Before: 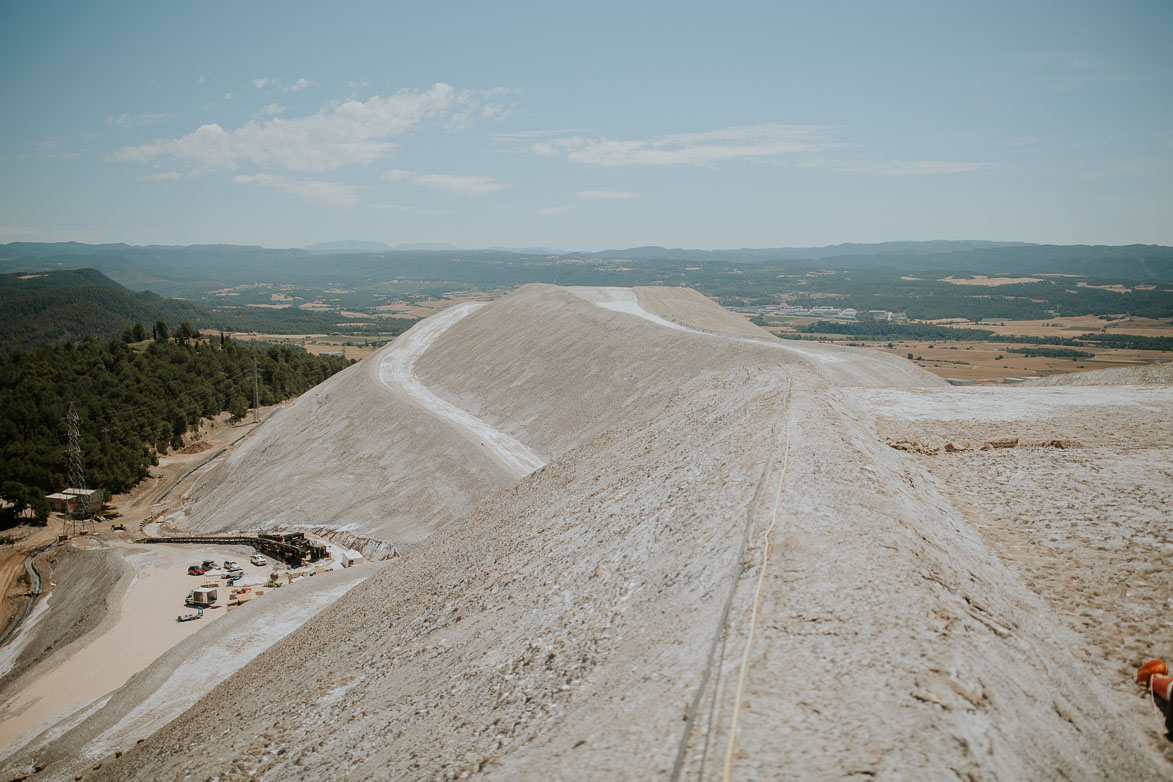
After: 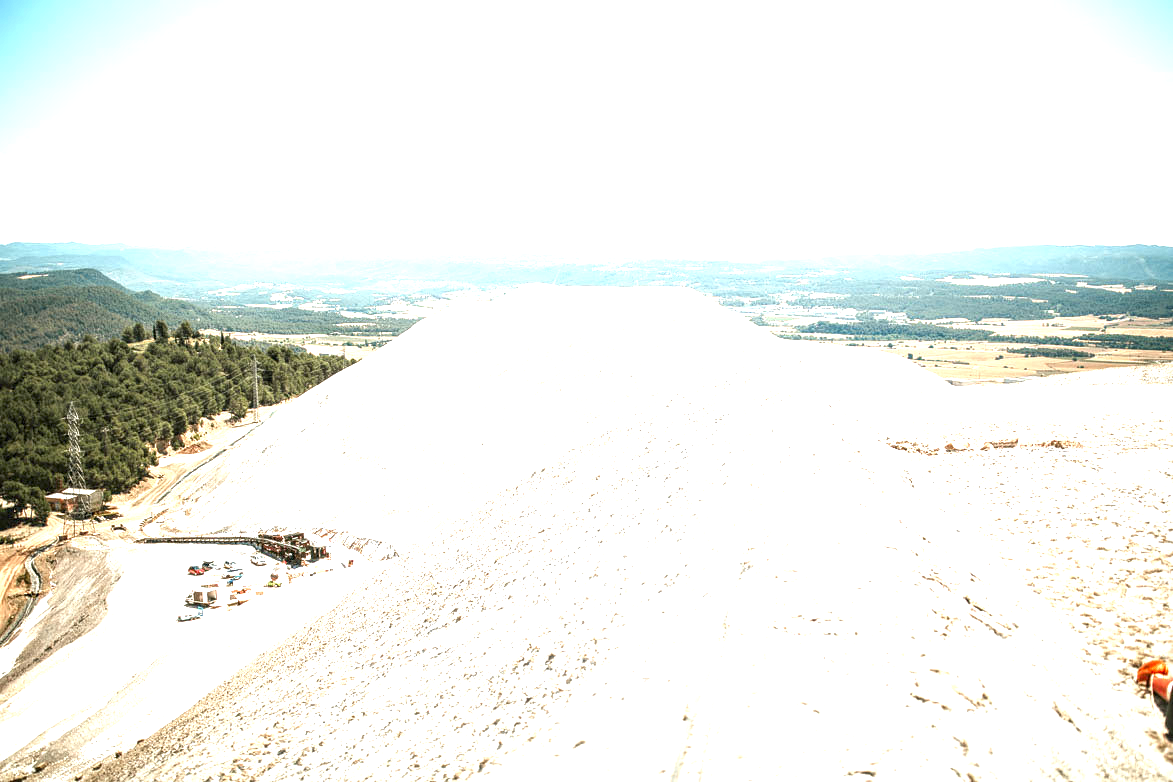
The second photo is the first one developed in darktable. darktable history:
local contrast: detail 150%
exposure: exposure 2.265 EV, compensate exposure bias true, compensate highlight preservation false
